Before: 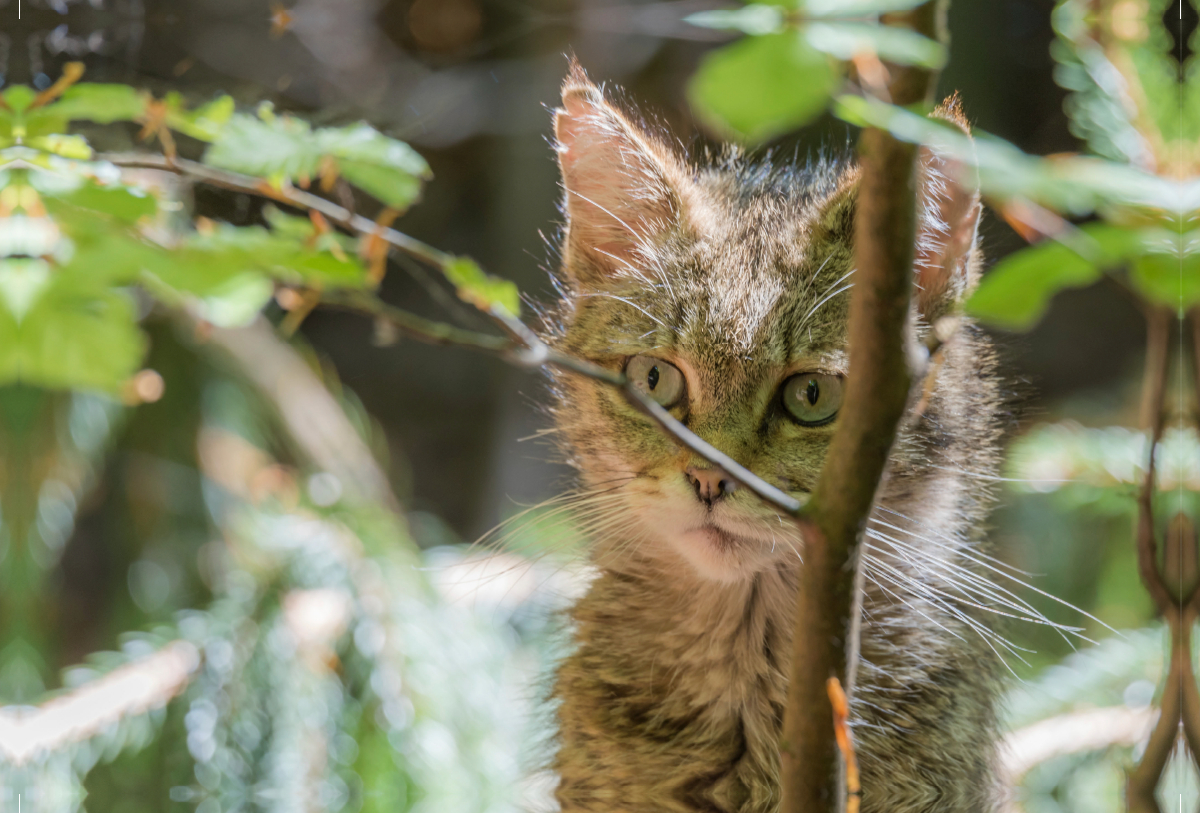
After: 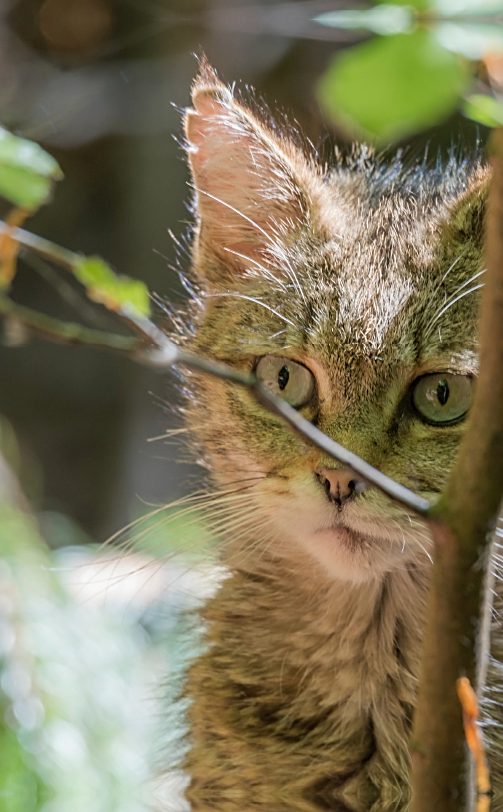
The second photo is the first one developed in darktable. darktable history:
sharpen: on, module defaults
crop: left 30.888%, right 27.123%
